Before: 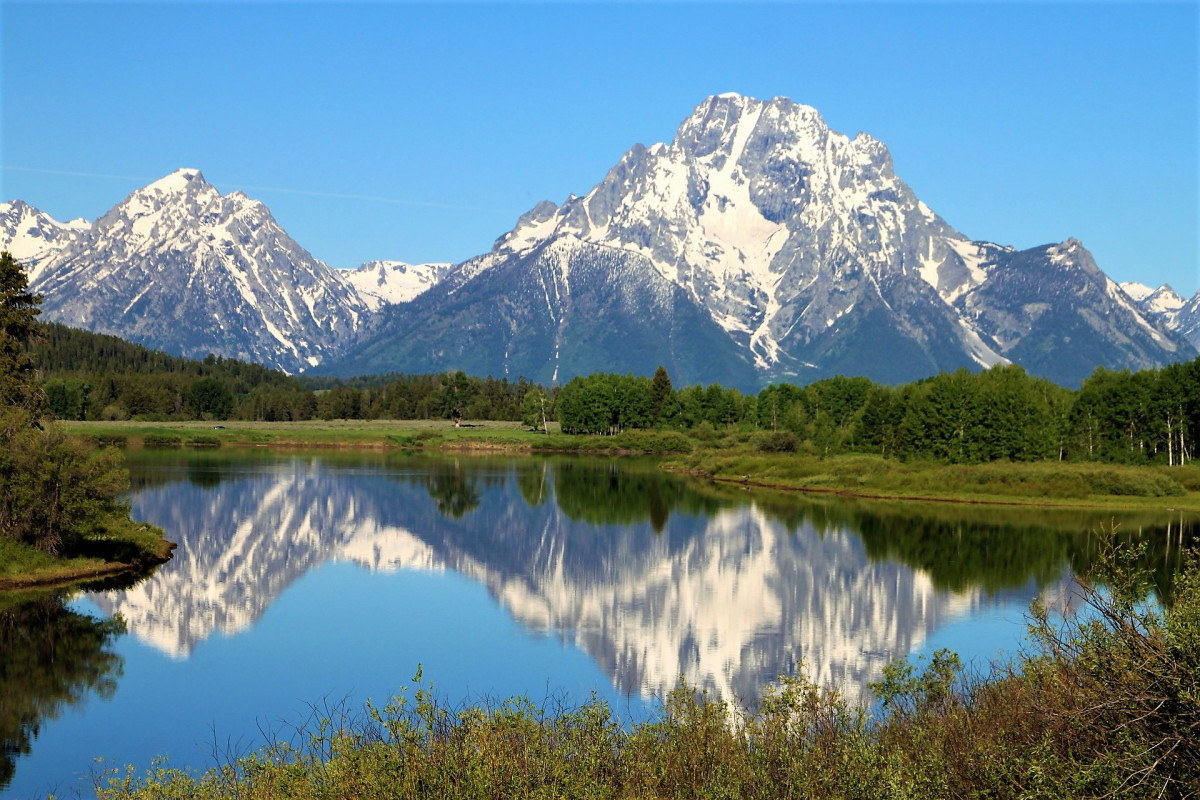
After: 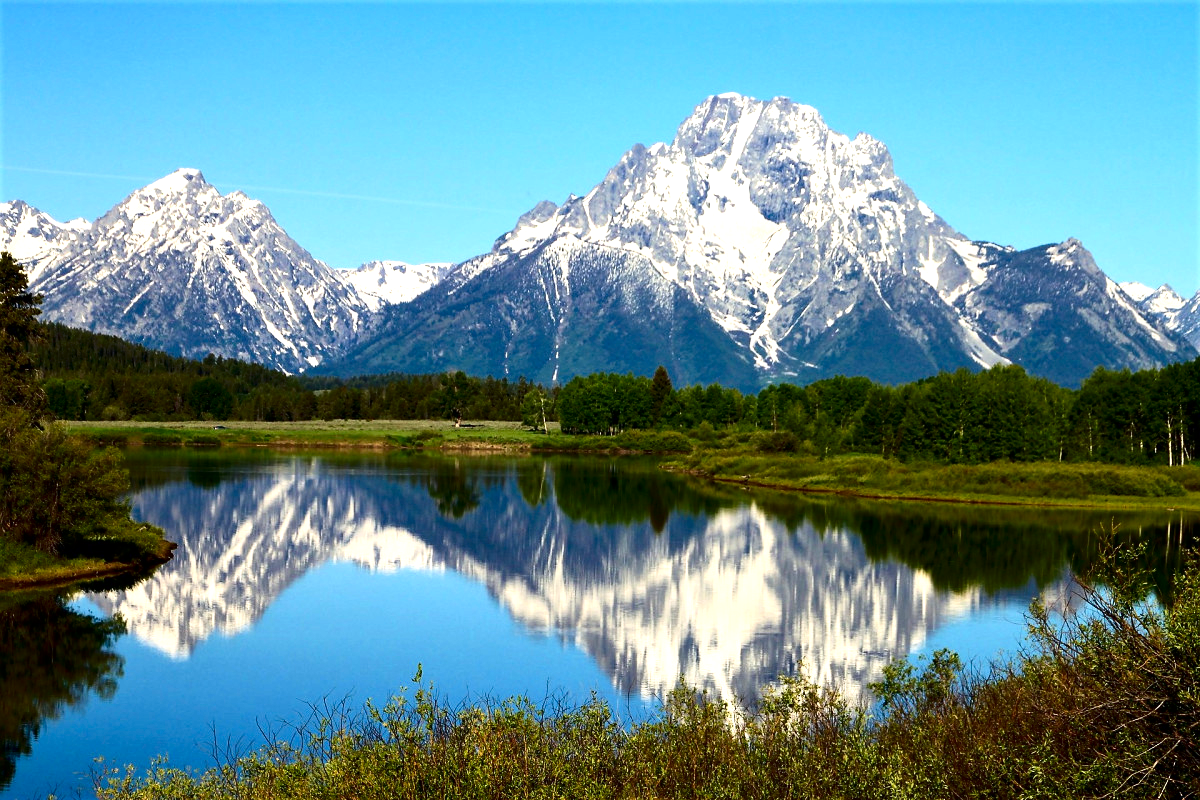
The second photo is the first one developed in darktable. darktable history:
contrast brightness saturation: contrast 0.191, brightness -0.237, saturation 0.113
exposure: exposure 0.558 EV, compensate highlight preservation false
